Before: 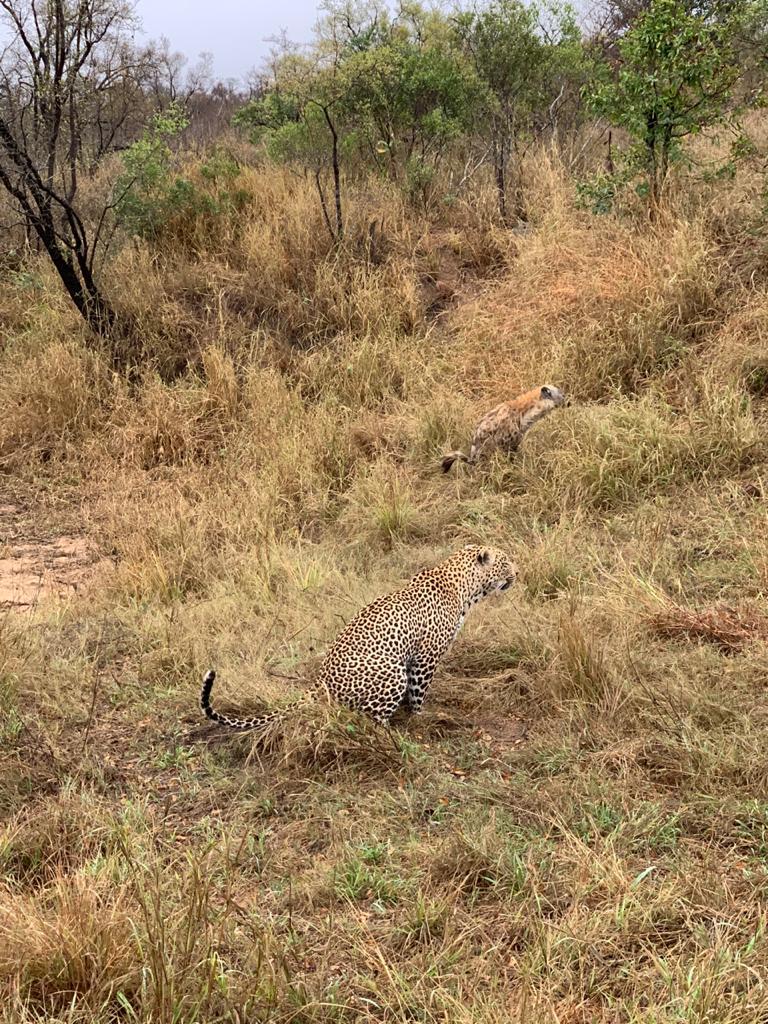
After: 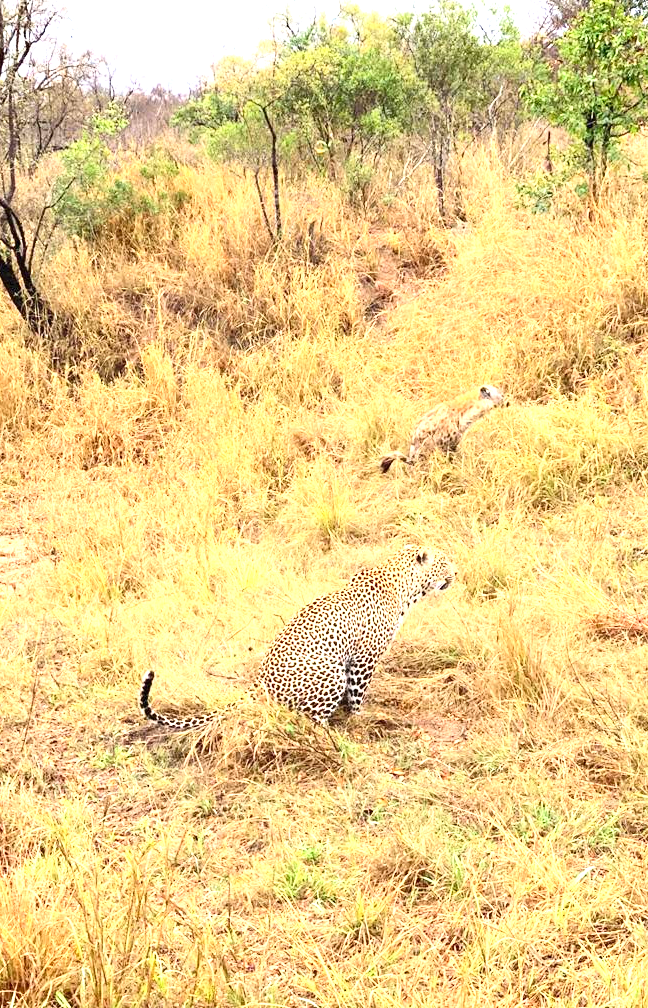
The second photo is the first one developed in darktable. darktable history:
exposure: exposure 1.5 EV, compensate highlight preservation false
crop: left 8.026%, right 7.374%
contrast brightness saturation: contrast 0.2, brightness 0.16, saturation 0.22
